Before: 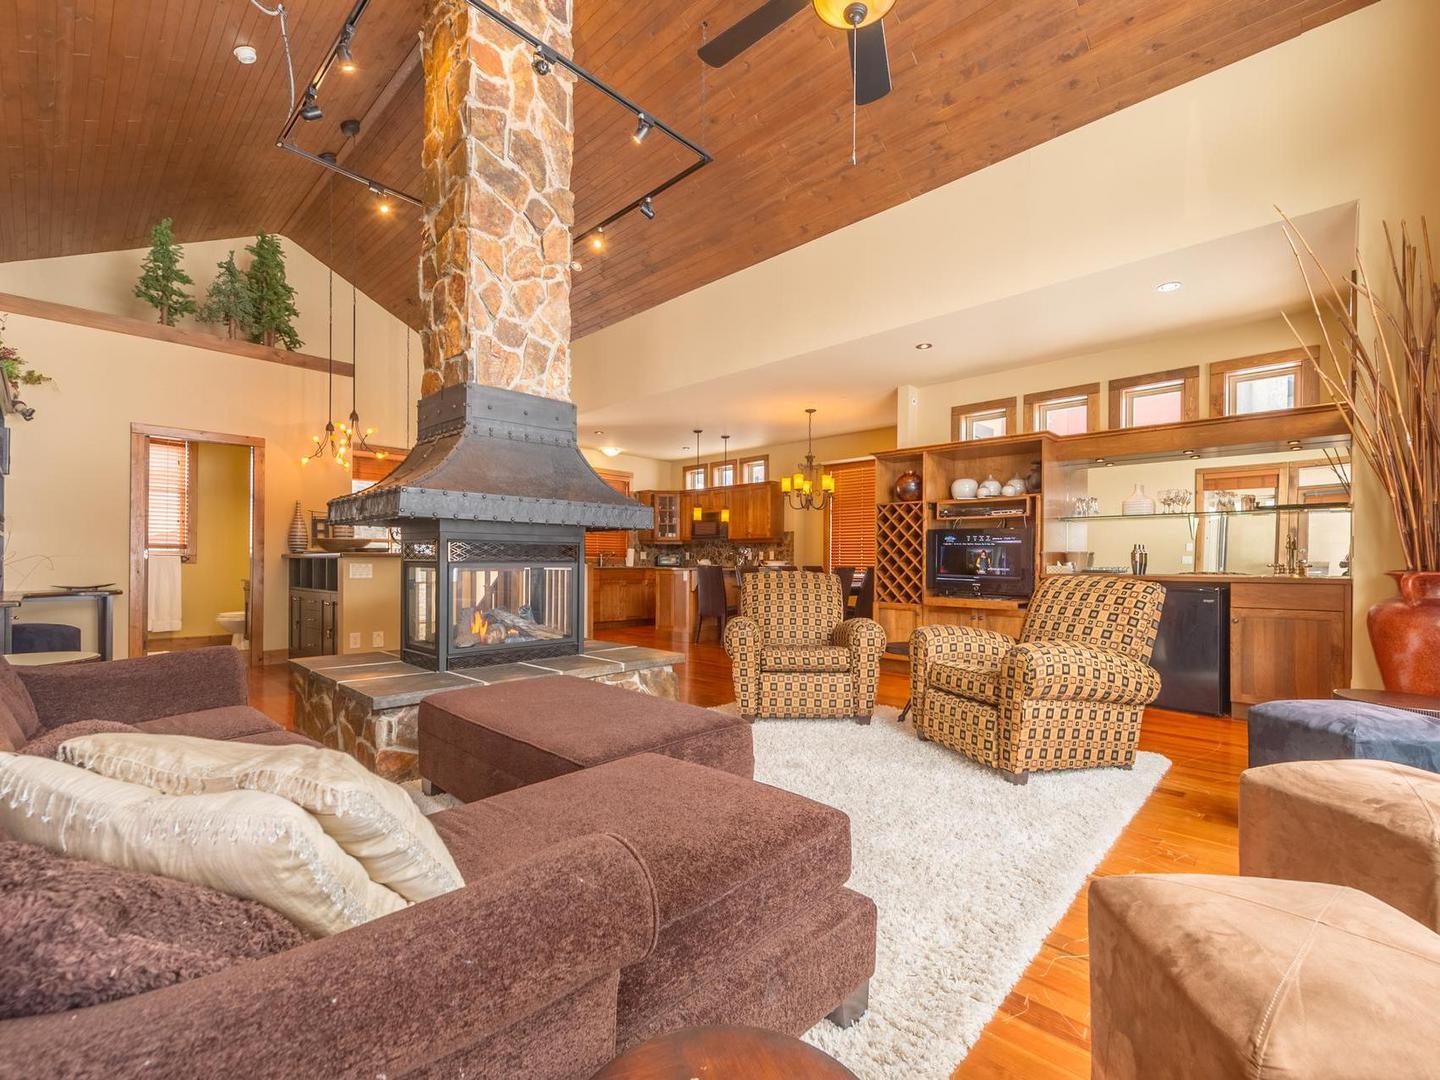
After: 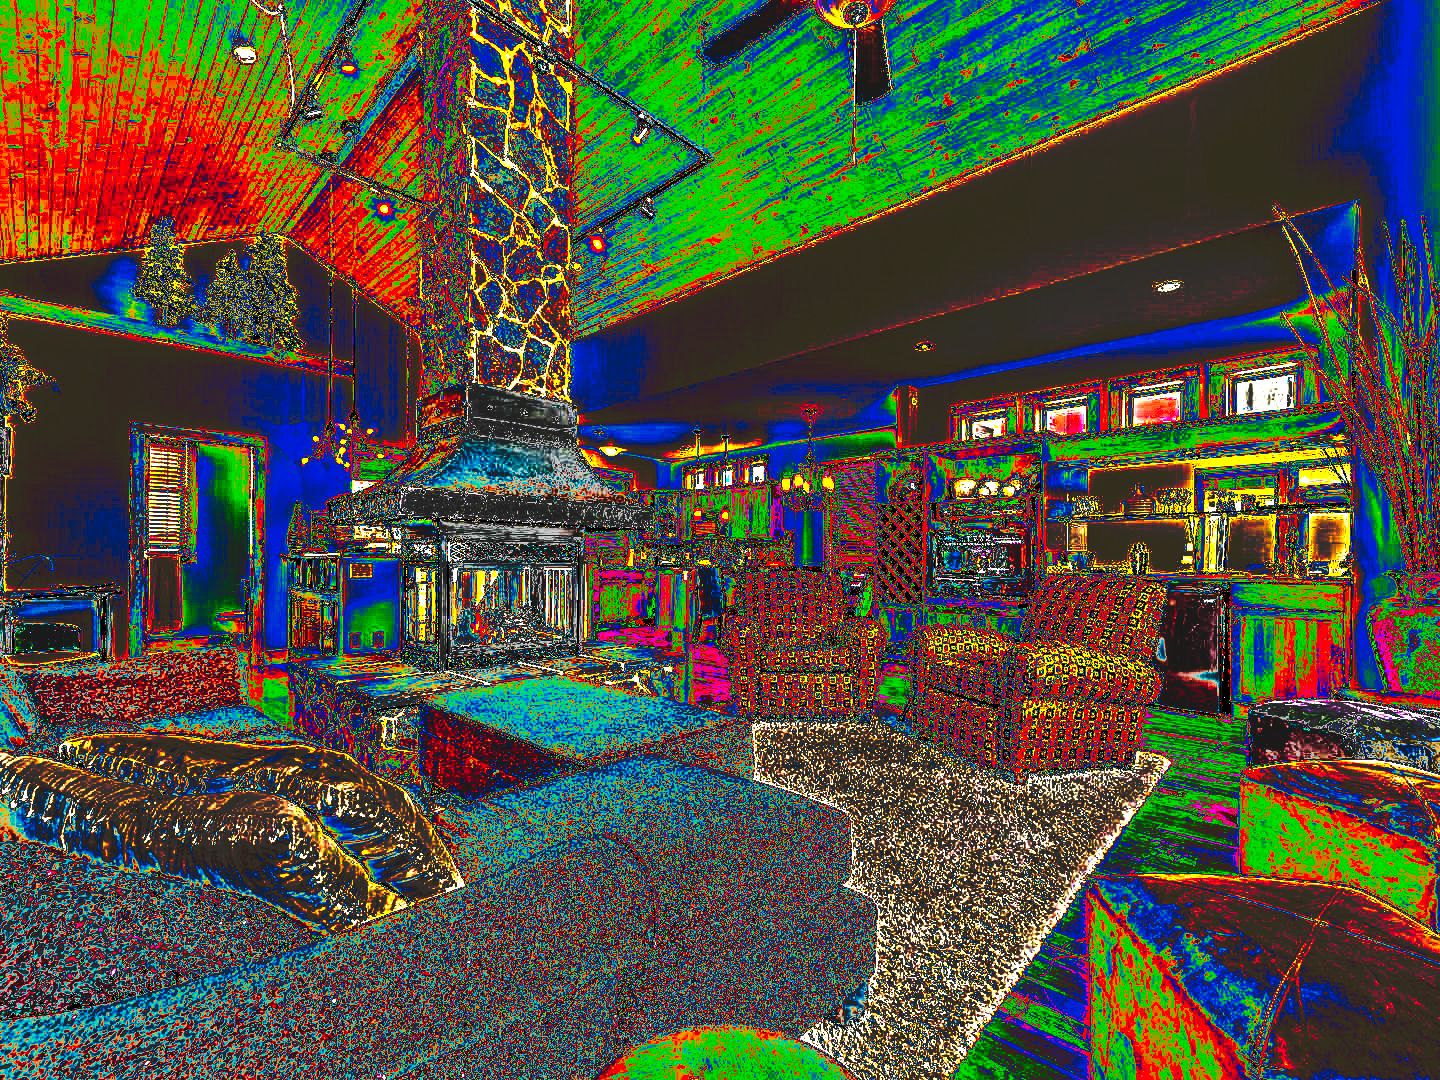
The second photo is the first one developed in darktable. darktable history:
contrast equalizer: octaves 7, y [[0.406, 0.494, 0.589, 0.753, 0.877, 0.999], [0.5 ×6], [0.5 ×6], [0 ×6], [0 ×6]]
tone curve: curves: ch0 [(0, 0) (0.003, 0.99) (0.011, 0.983) (0.025, 0.934) (0.044, 0.719) (0.069, 0.382) (0.1, 0.204) (0.136, 0.093) (0.177, 0.094) (0.224, 0.093) (0.277, 0.098) (0.335, 0.214) (0.399, 0.616) (0.468, 0.827) (0.543, 0.464) (0.623, 0.145) (0.709, 0.127) (0.801, 0.187) (0.898, 0.203) (1, 1)], preserve colors none
